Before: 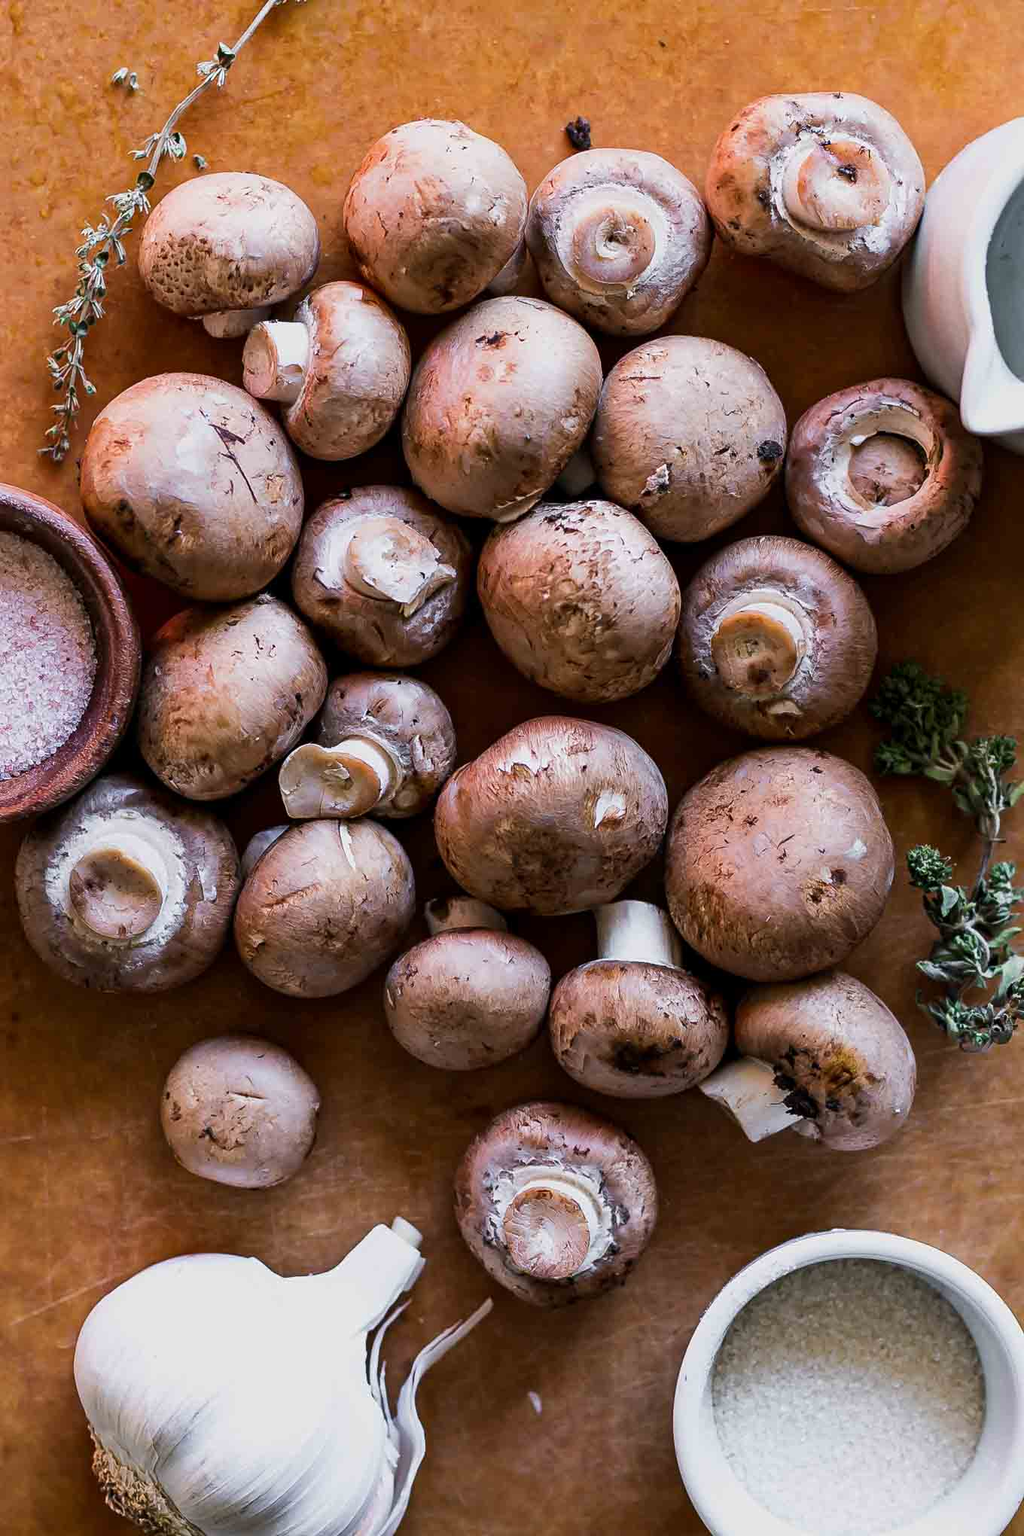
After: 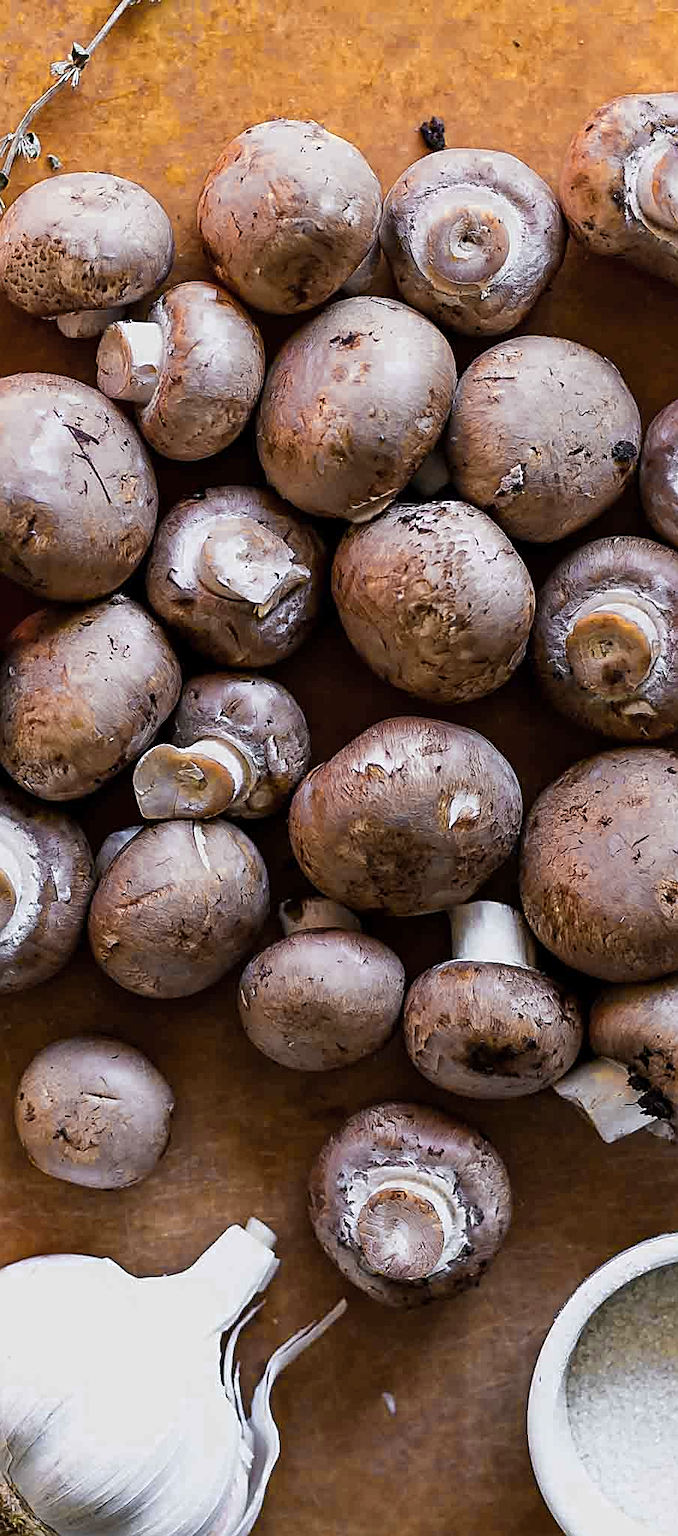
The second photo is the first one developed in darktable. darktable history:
sharpen: on, module defaults
crop and rotate: left 14.329%, right 19.387%
color zones: curves: ch0 [(0.004, 0.306) (0.107, 0.448) (0.252, 0.656) (0.41, 0.398) (0.595, 0.515) (0.768, 0.628)]; ch1 [(0.07, 0.323) (0.151, 0.452) (0.252, 0.608) (0.346, 0.221) (0.463, 0.189) (0.61, 0.368) (0.735, 0.395) (0.921, 0.412)]; ch2 [(0, 0.476) (0.132, 0.512) (0.243, 0.512) (0.397, 0.48) (0.522, 0.376) (0.634, 0.536) (0.761, 0.46)]
